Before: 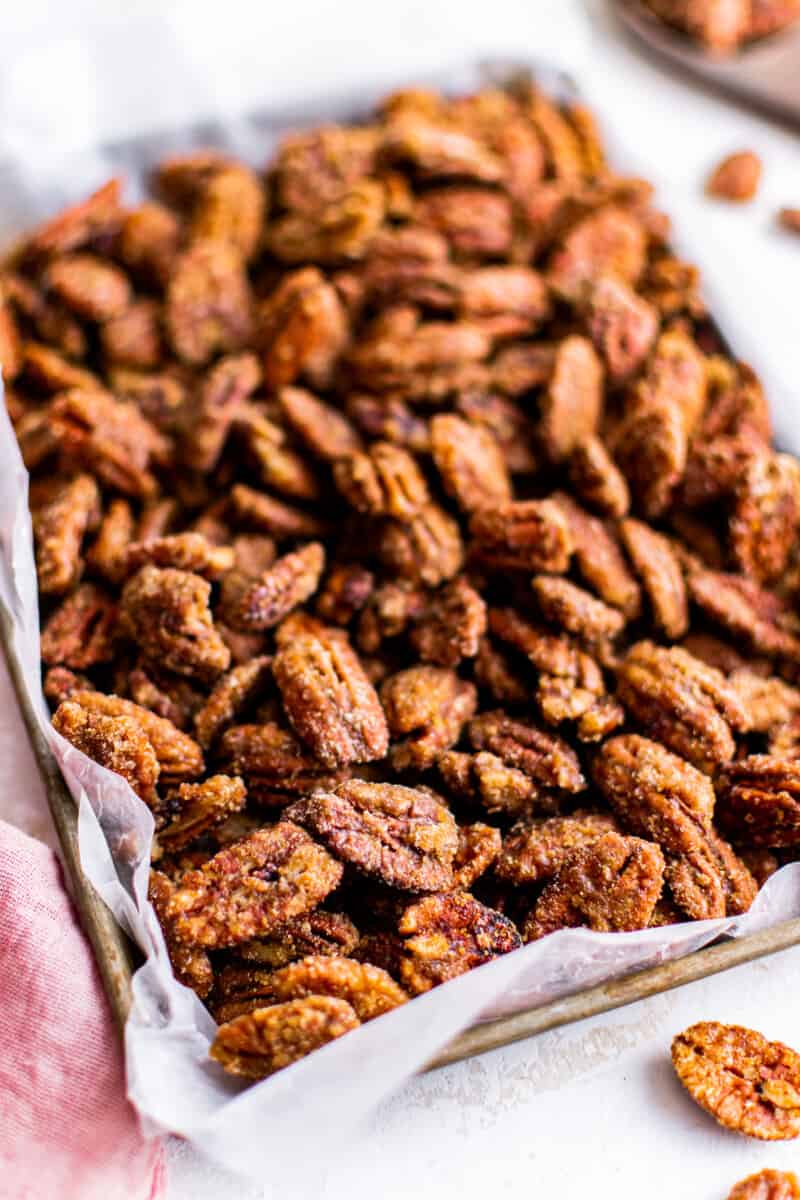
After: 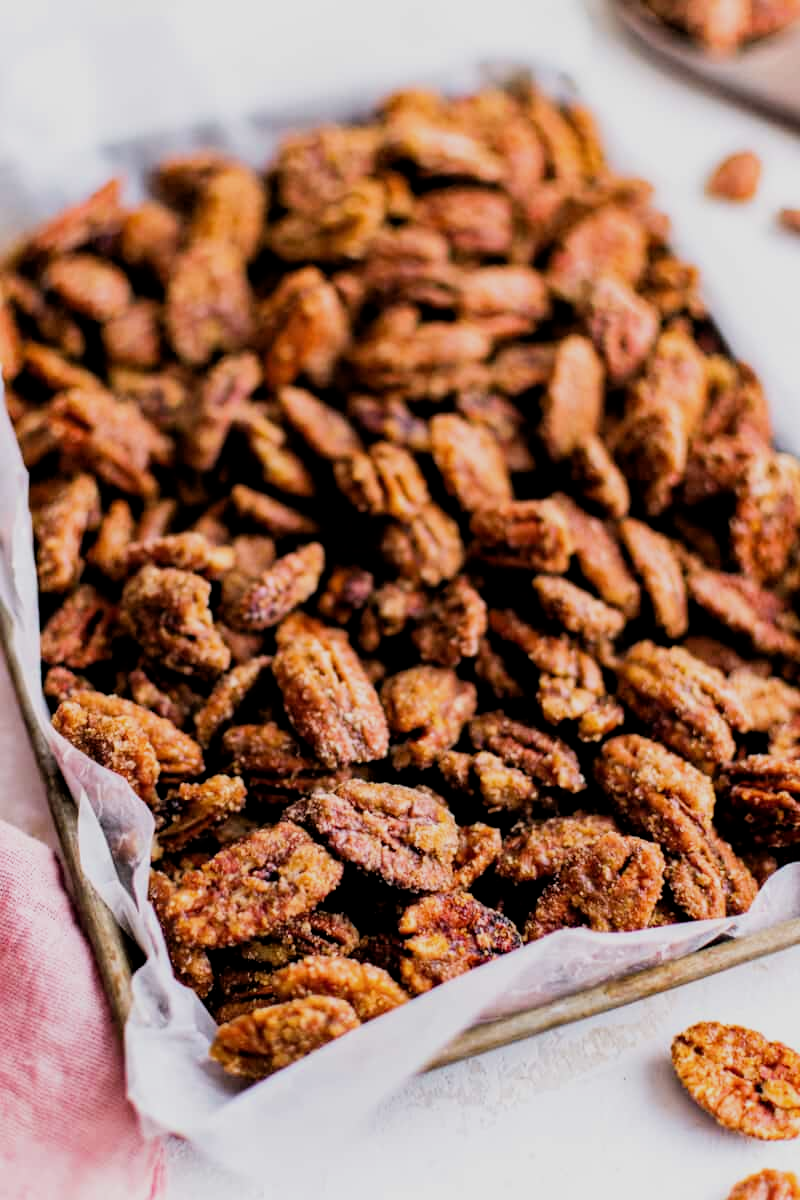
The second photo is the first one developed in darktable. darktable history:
filmic rgb: black relative exposure -7.73 EV, white relative exposure 4.37 EV, target black luminance 0%, hardness 3.75, latitude 50.8%, contrast 1.071, highlights saturation mix 9.04%, shadows ↔ highlights balance -0.214%
